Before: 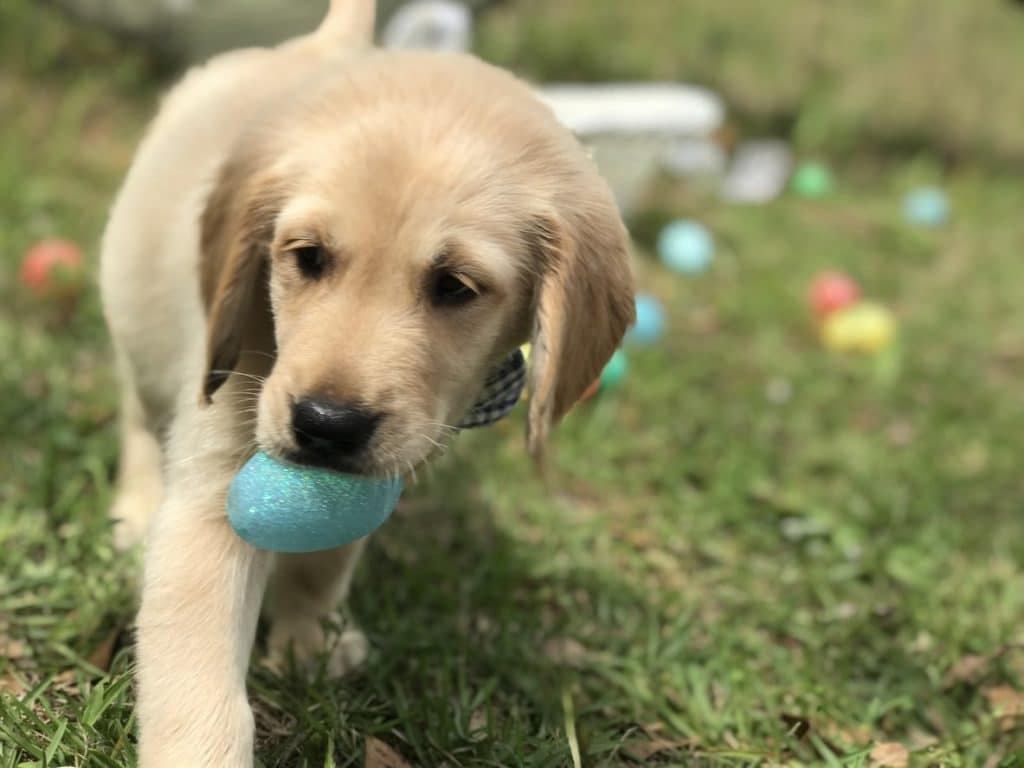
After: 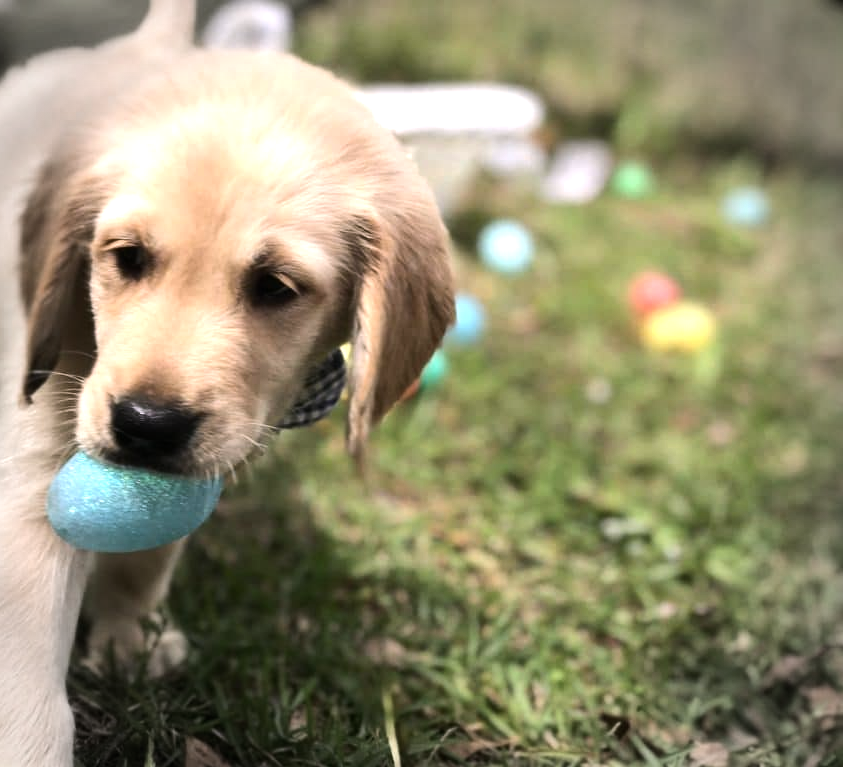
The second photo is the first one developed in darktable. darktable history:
vignetting: fall-off radius 31.48%, brightness -0.472
white balance: red 1.05, blue 1.072
crop: left 17.582%, bottom 0.031%
tone equalizer: -8 EV -0.75 EV, -7 EV -0.7 EV, -6 EV -0.6 EV, -5 EV -0.4 EV, -3 EV 0.4 EV, -2 EV 0.6 EV, -1 EV 0.7 EV, +0 EV 0.75 EV, edges refinement/feathering 500, mask exposure compensation -1.57 EV, preserve details no
